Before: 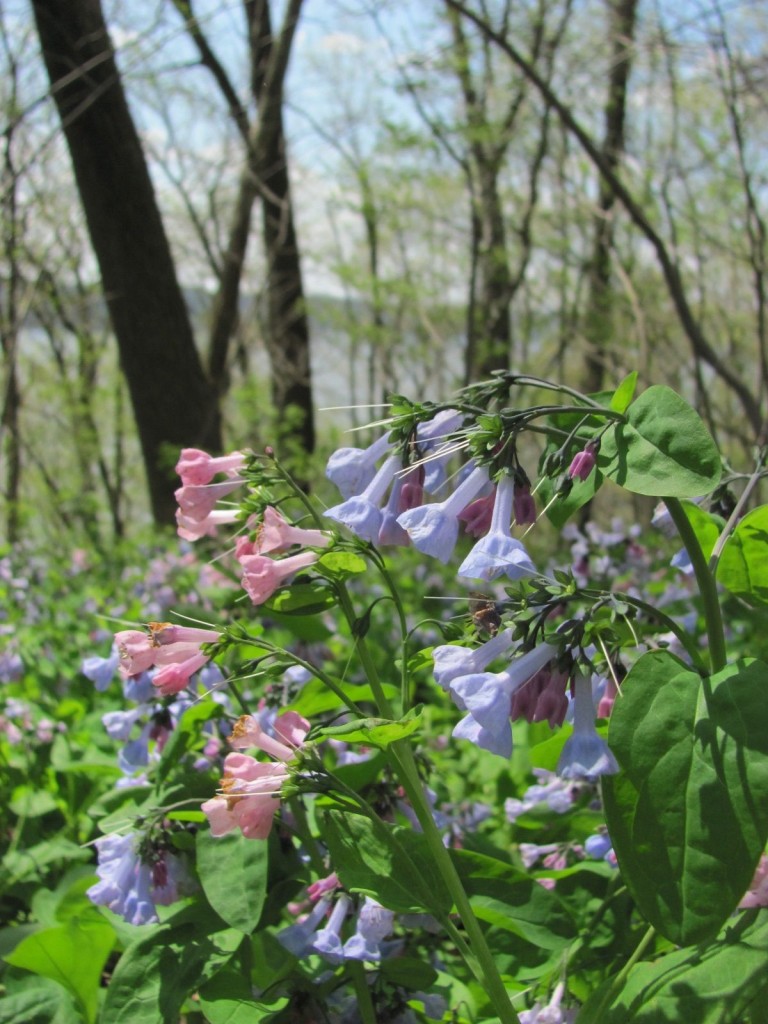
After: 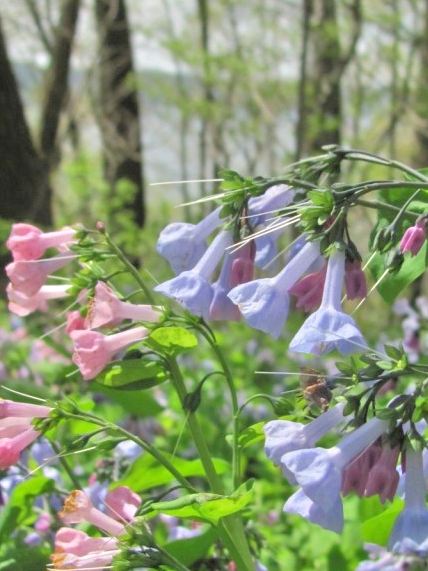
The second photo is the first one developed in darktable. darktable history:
crop and rotate: left 22.13%, top 22.054%, right 22.026%, bottom 22.102%
tone equalizer: -7 EV 0.15 EV, -6 EV 0.6 EV, -5 EV 1.15 EV, -4 EV 1.33 EV, -3 EV 1.15 EV, -2 EV 0.6 EV, -1 EV 0.15 EV, mask exposure compensation -0.5 EV
